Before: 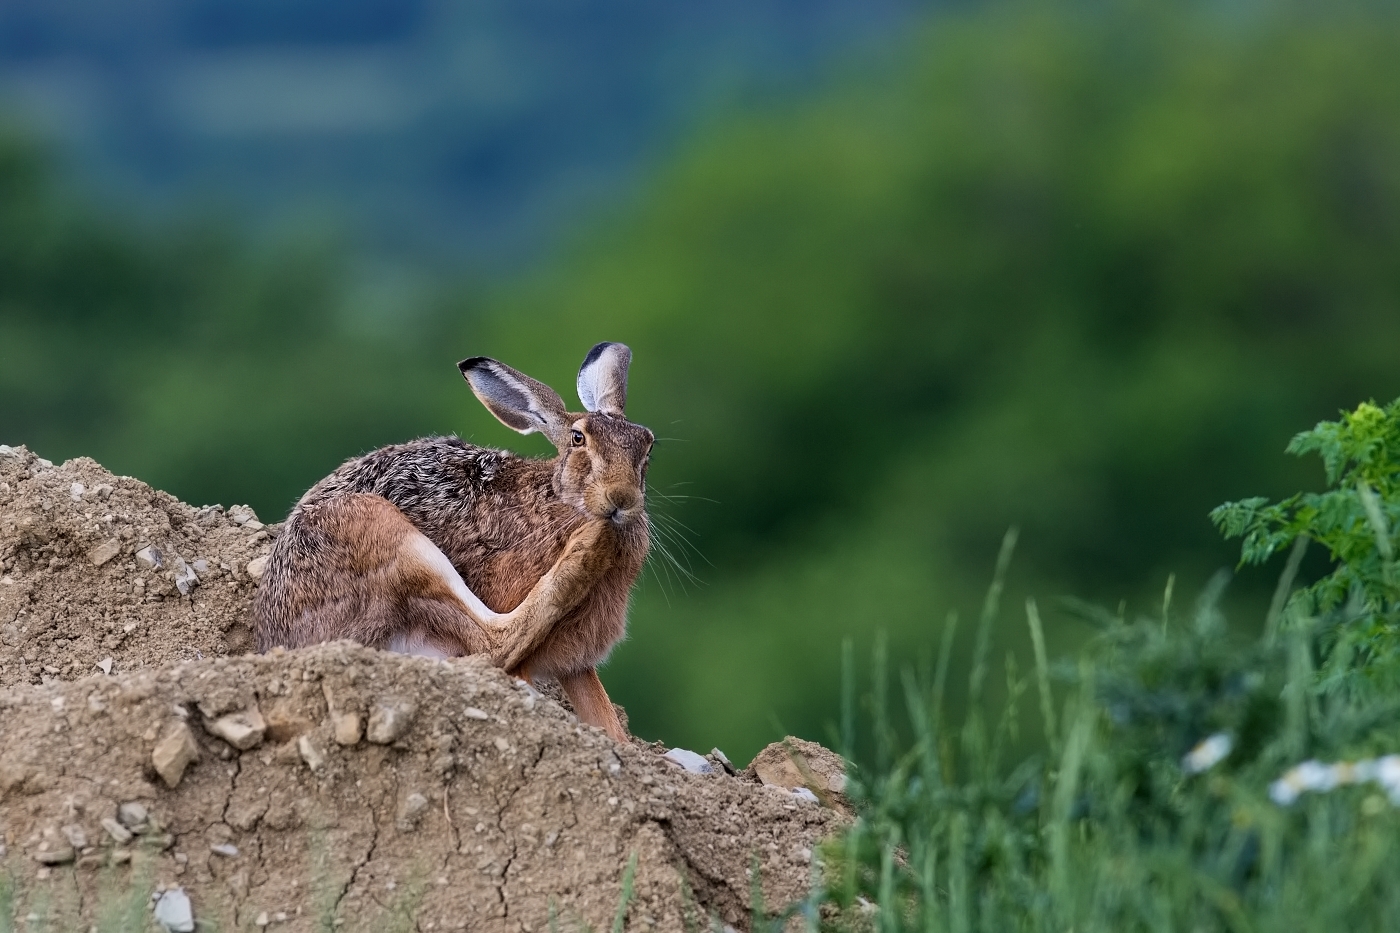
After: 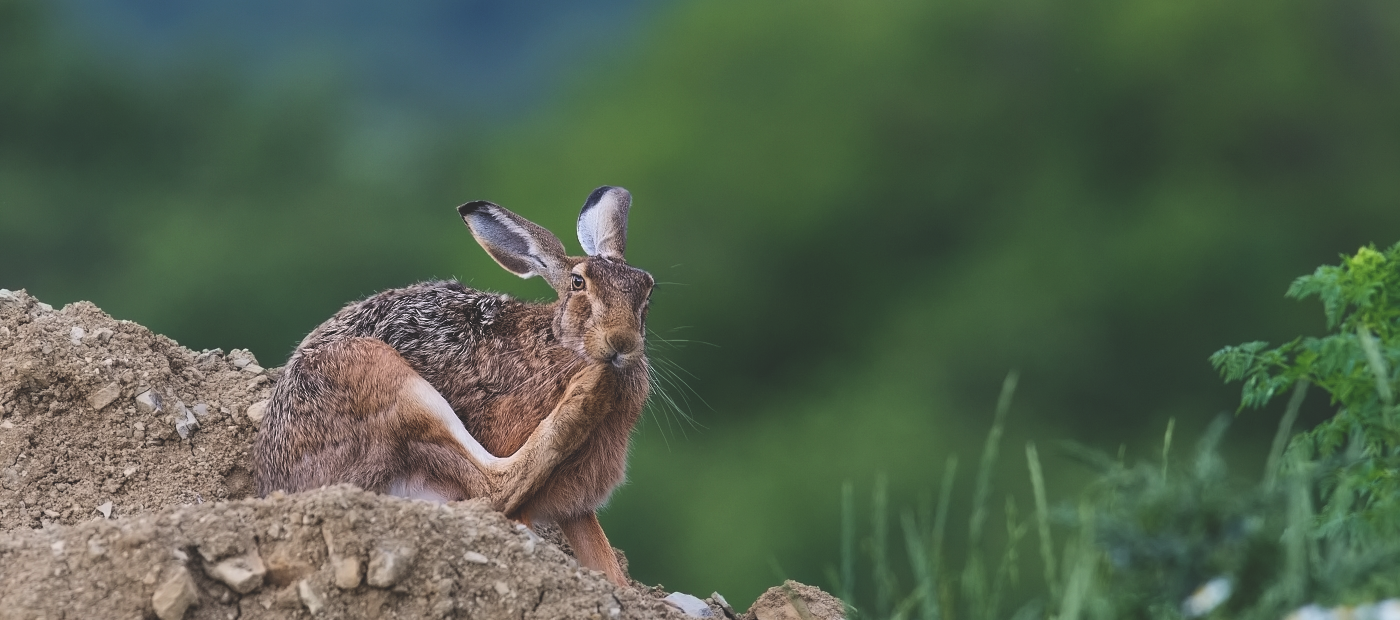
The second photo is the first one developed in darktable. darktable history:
exposure: black level correction -0.025, exposure -0.117 EV, compensate highlight preservation false
crop: top 16.727%, bottom 16.727%
